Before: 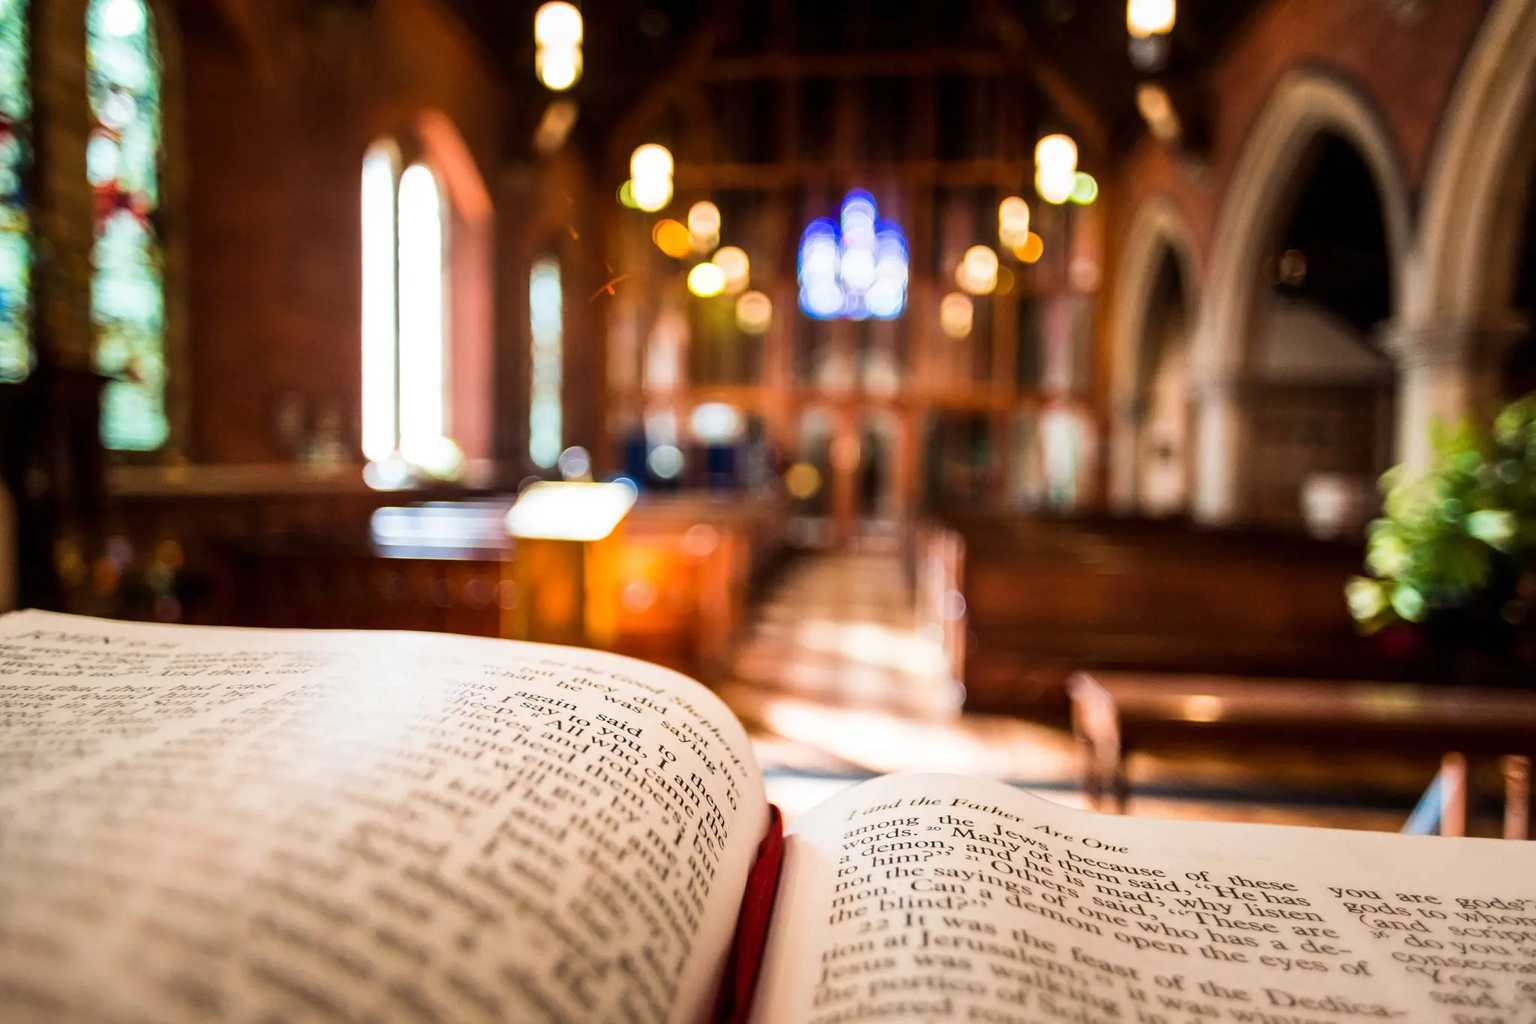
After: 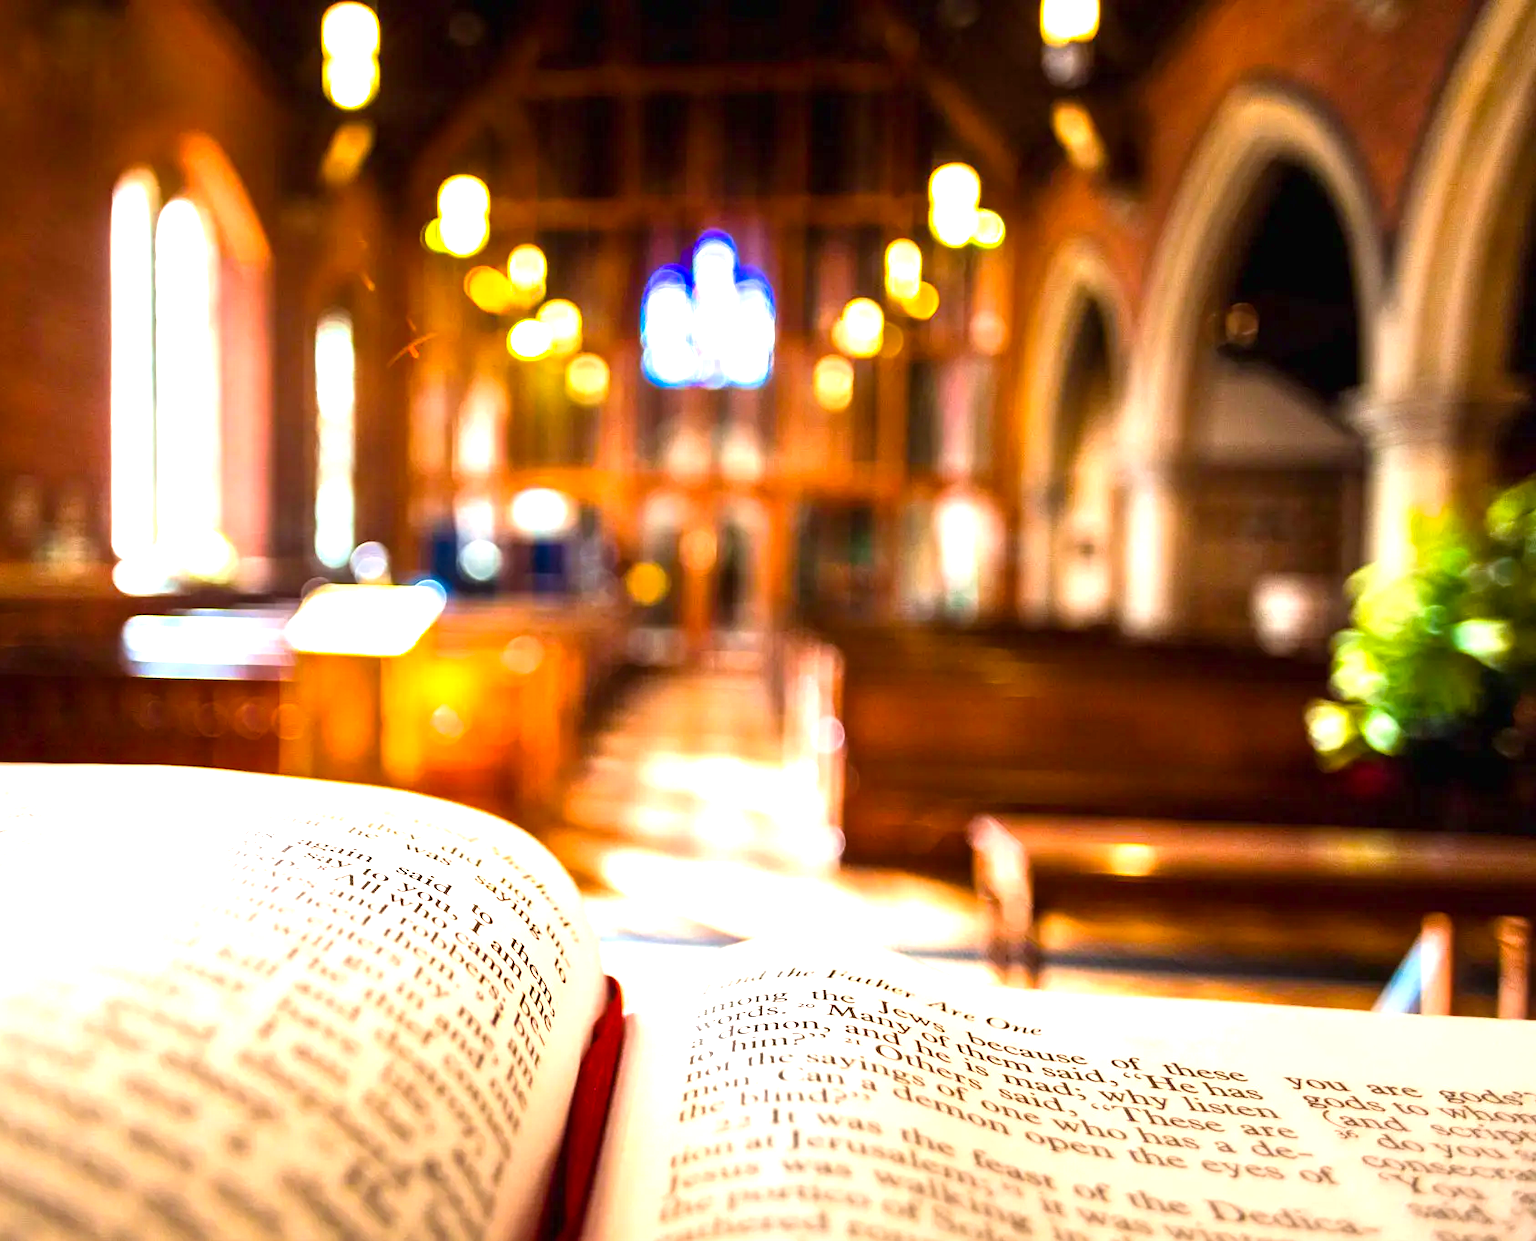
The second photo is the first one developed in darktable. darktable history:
exposure: black level correction 0, exposure 1.1 EV, compensate highlight preservation false
crop: left 17.582%, bottom 0.031%
color balance rgb: perceptual saturation grading › global saturation 25%, global vibrance 10%
